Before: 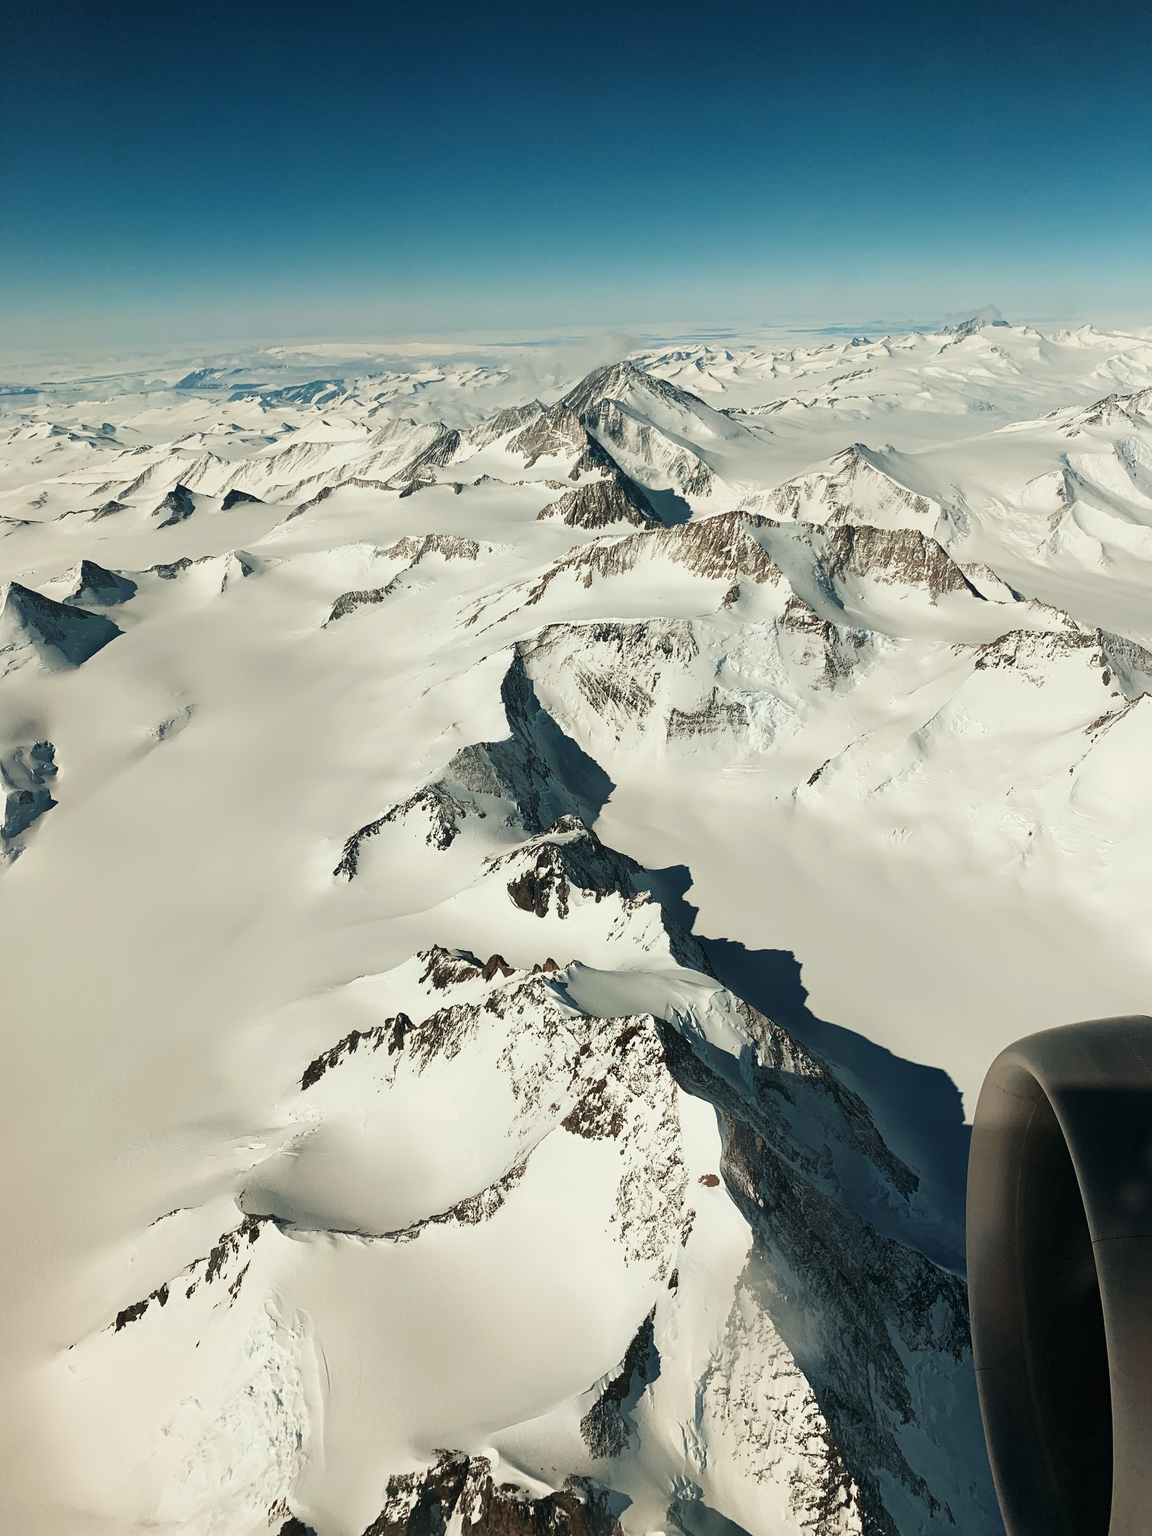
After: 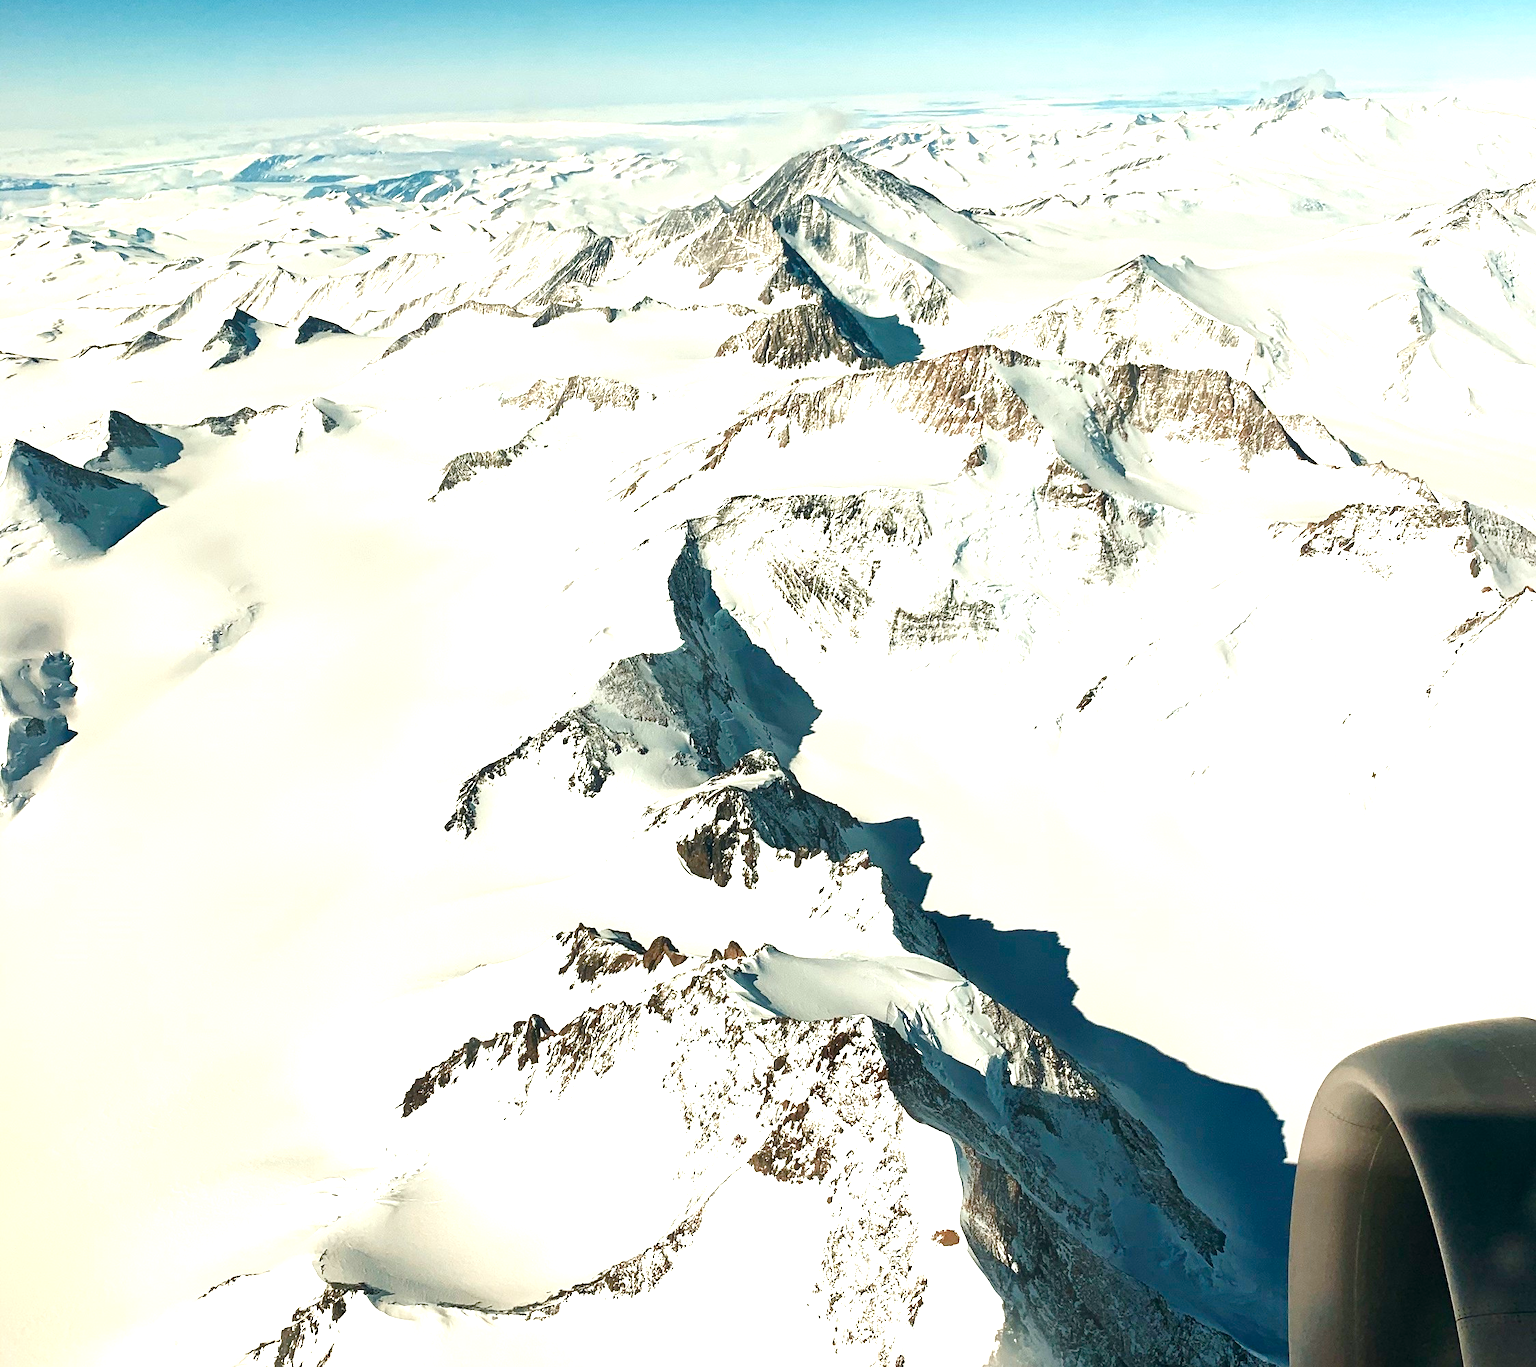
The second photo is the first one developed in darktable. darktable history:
crop: top 16.44%, bottom 16.779%
color balance rgb: linear chroma grading › global chroma 0.35%, perceptual saturation grading › global saturation 45.762%, perceptual saturation grading › highlights -50.161%, perceptual saturation grading › shadows 30.644%
exposure: black level correction 0, exposure 1.102 EV, compensate exposure bias true, compensate highlight preservation false
